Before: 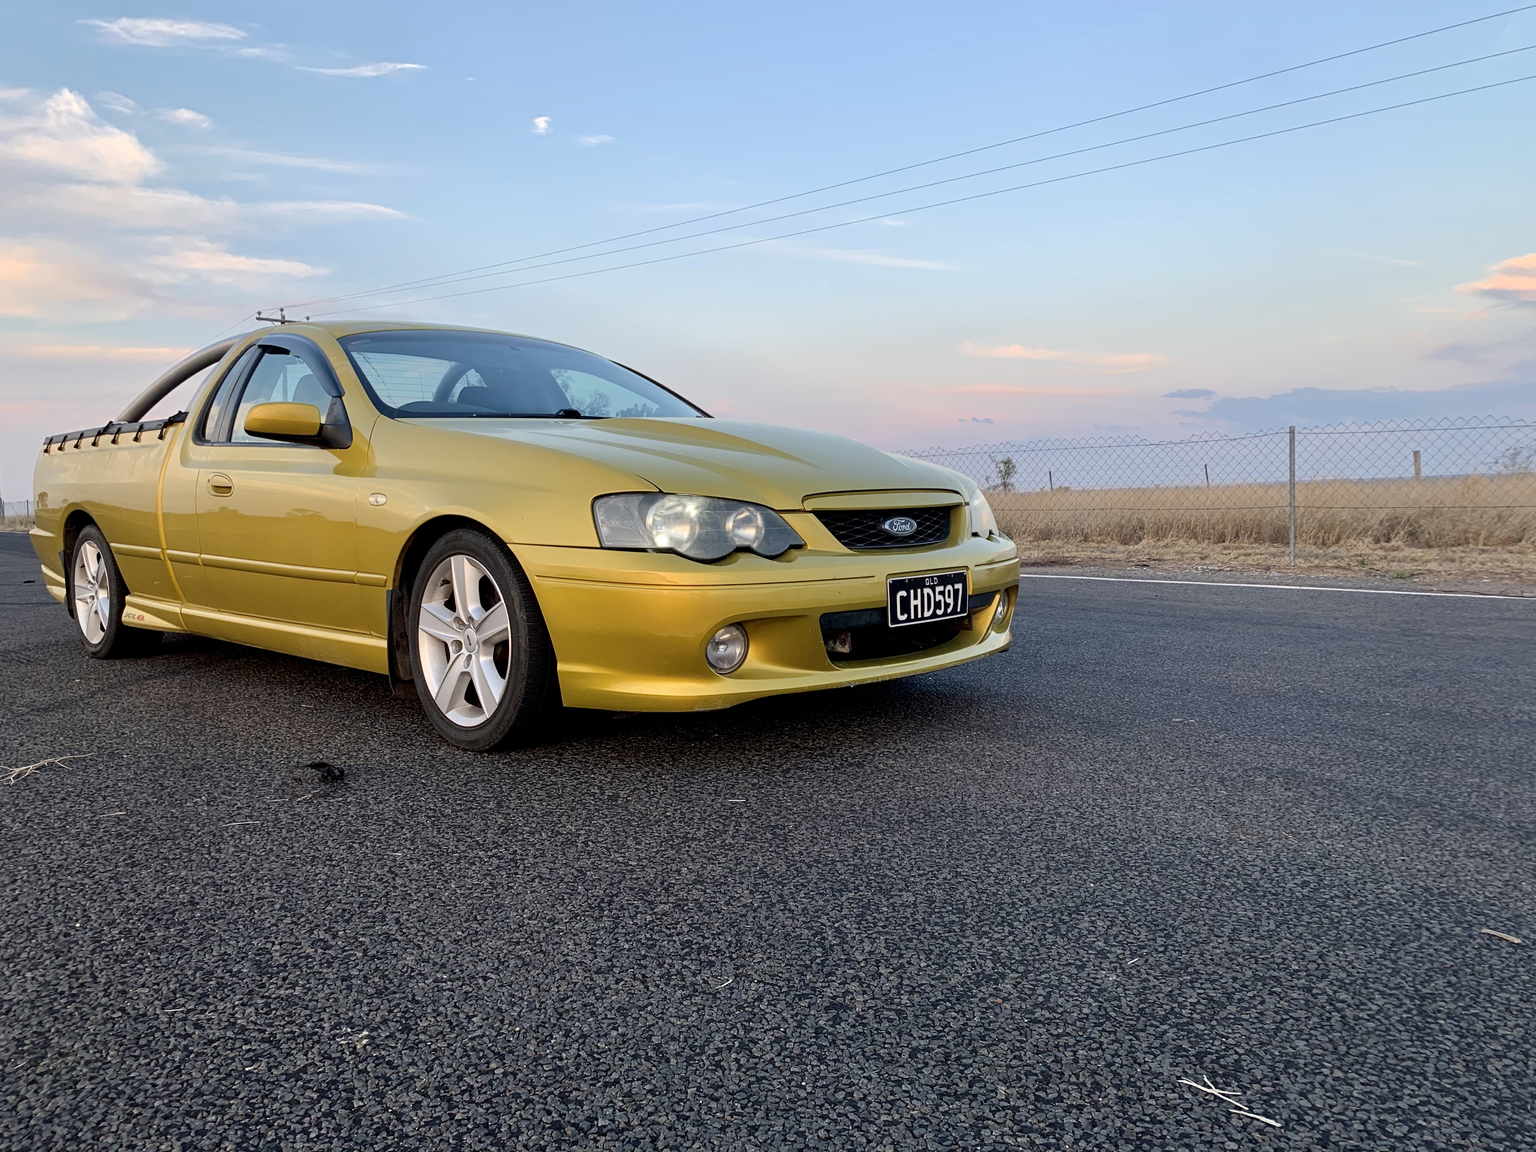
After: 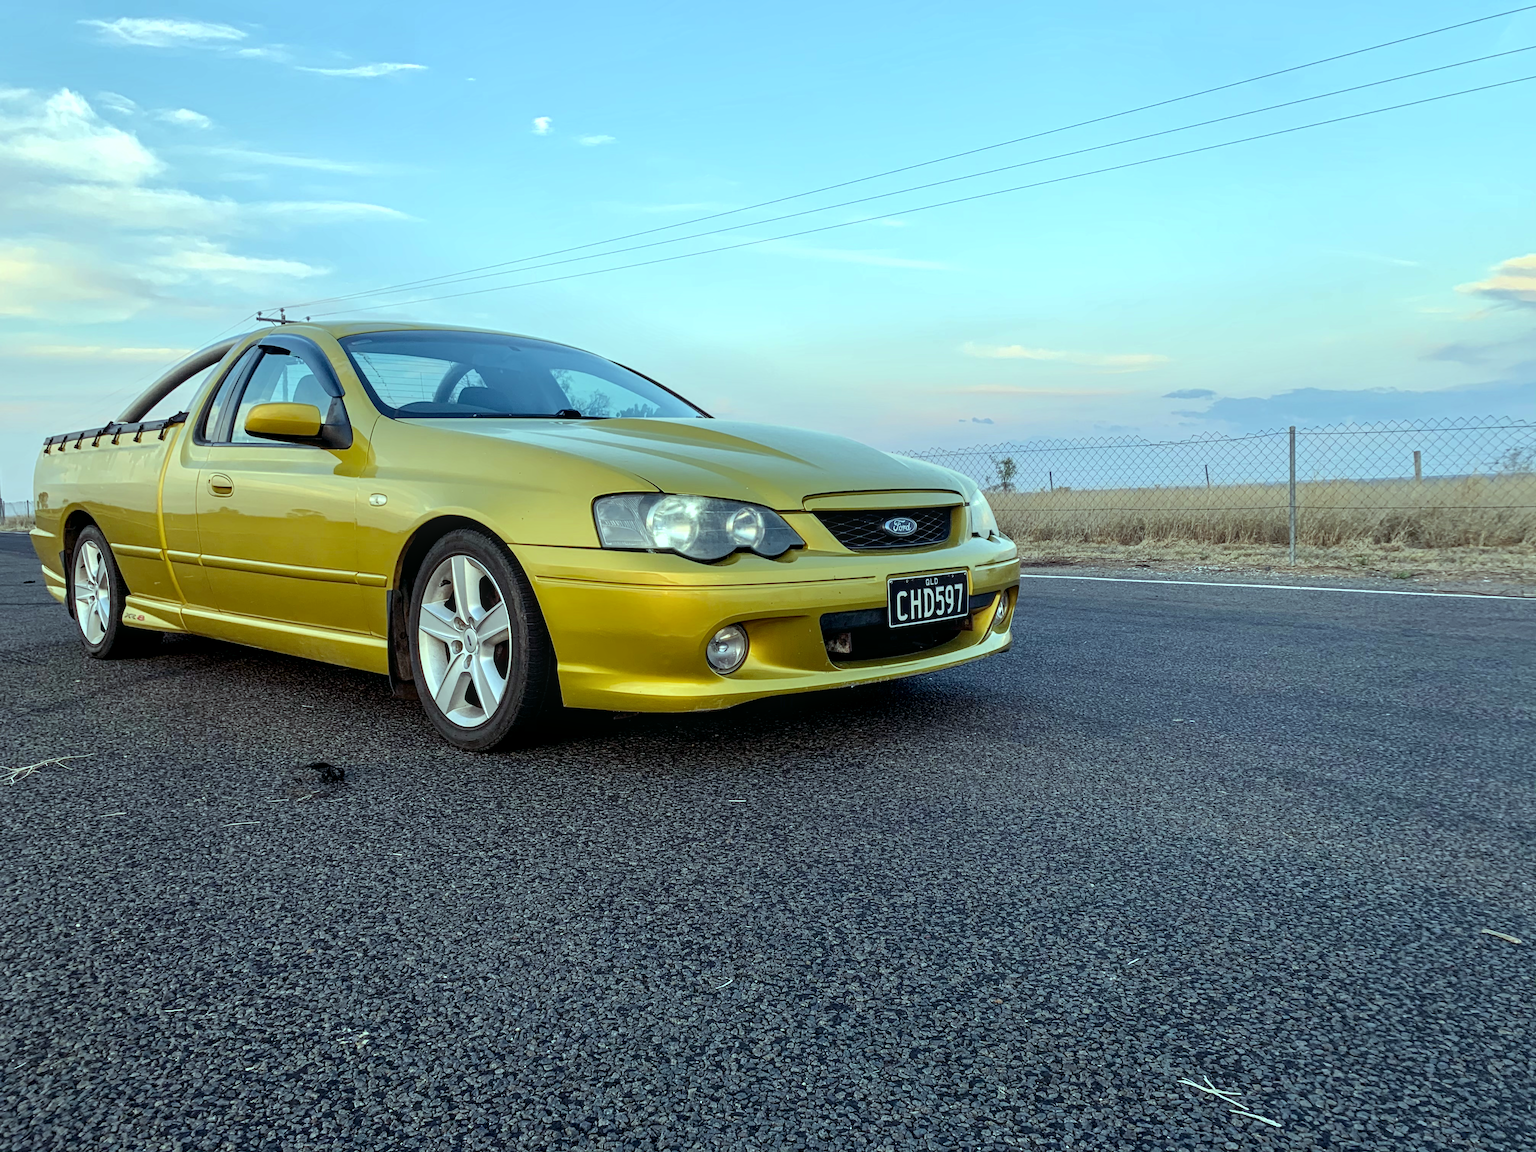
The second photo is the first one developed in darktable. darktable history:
local contrast: on, module defaults
color balance: mode lift, gamma, gain (sRGB), lift [0.997, 0.979, 1.021, 1.011], gamma [1, 1.084, 0.916, 0.998], gain [1, 0.87, 1.13, 1.101], contrast 4.55%, contrast fulcrum 38.24%, output saturation 104.09%
